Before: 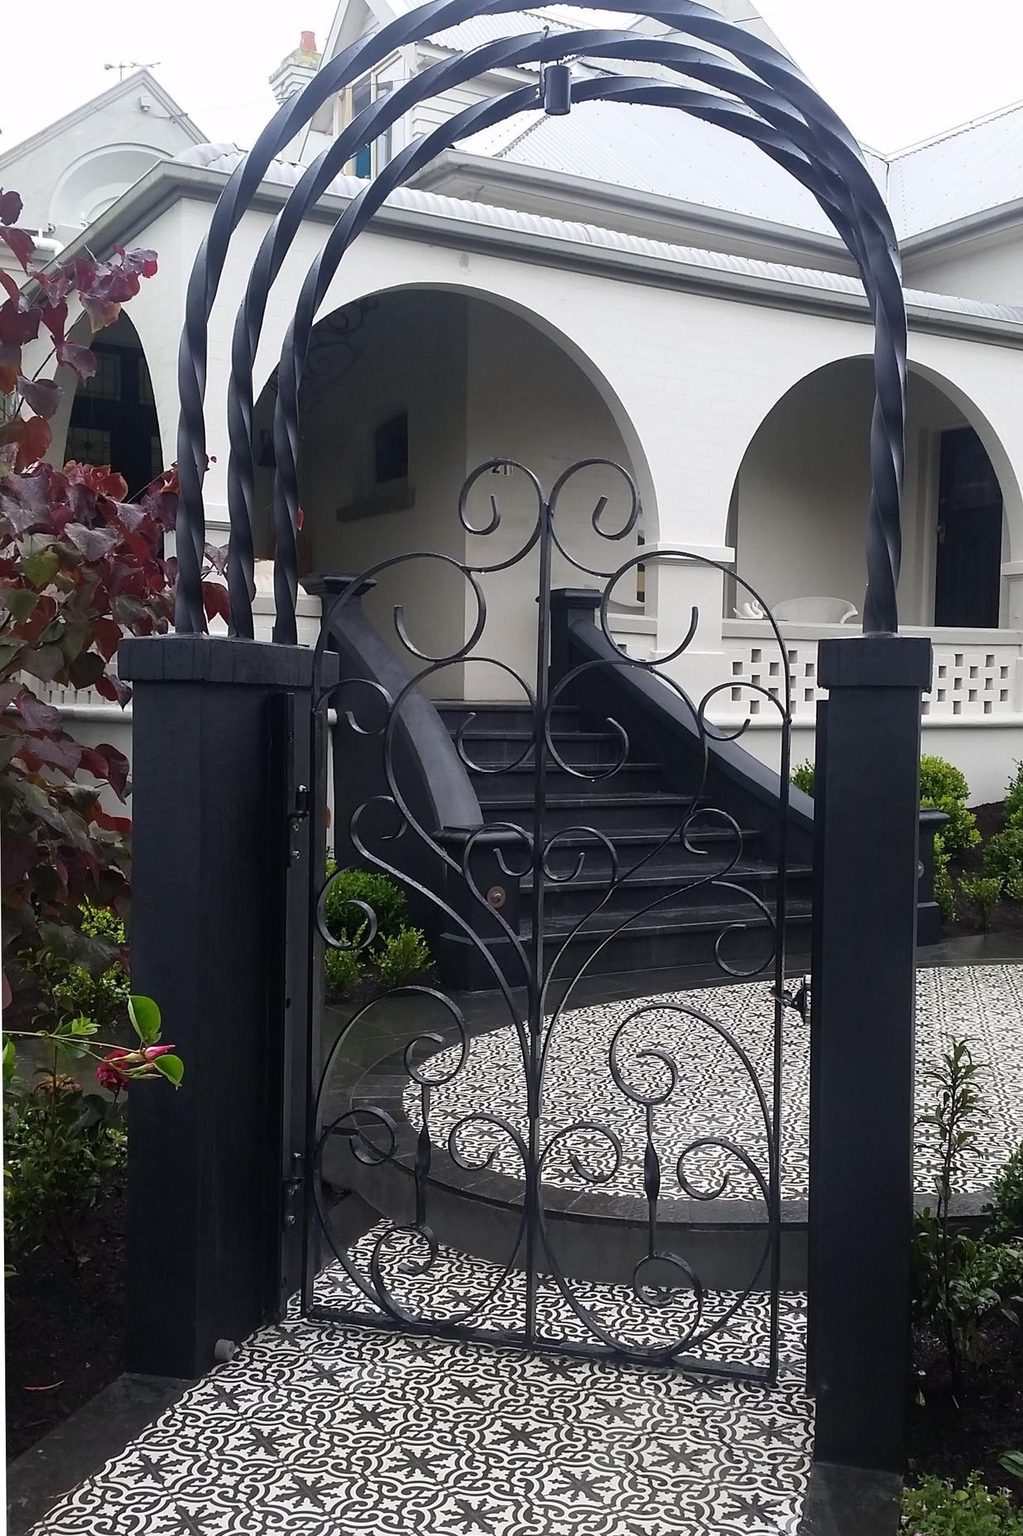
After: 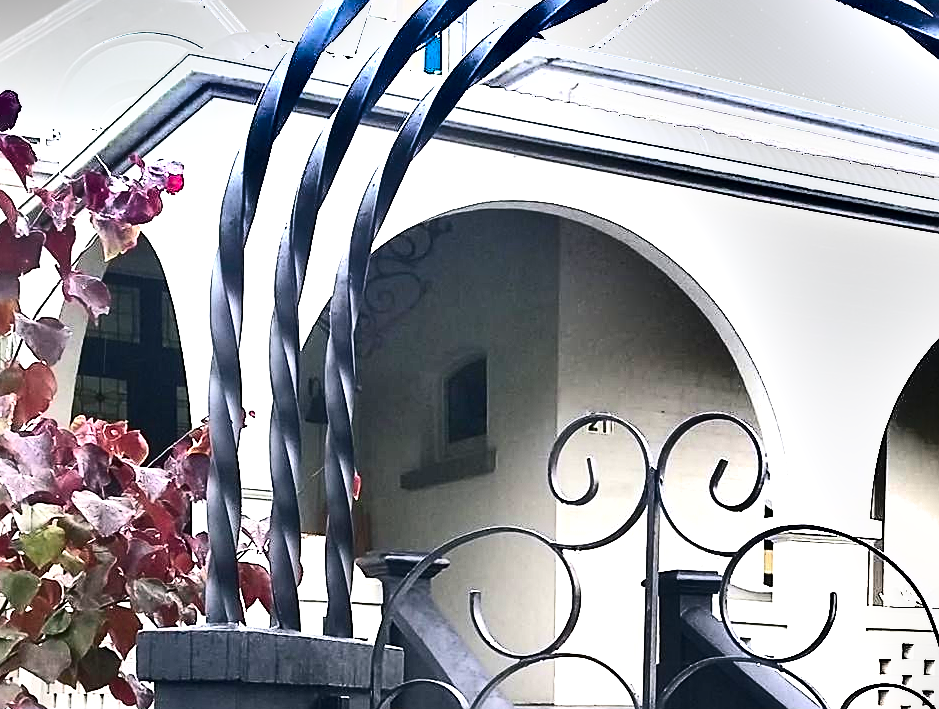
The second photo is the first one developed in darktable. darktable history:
crop: left 0.533%, top 7.641%, right 23.492%, bottom 54.126%
exposure: black level correction 0, exposure 2.093 EV, compensate highlight preservation false
tone equalizer: on, module defaults
sharpen: on, module defaults
shadows and highlights: radius 108.12, shadows 44.51, highlights -66.3, low approximation 0.01, soften with gaussian
color balance rgb: shadows lift › luminance -8.065%, shadows lift › chroma 2.243%, shadows lift › hue 165.8°, perceptual saturation grading › global saturation 0.076%
contrast brightness saturation: contrast 0.296
